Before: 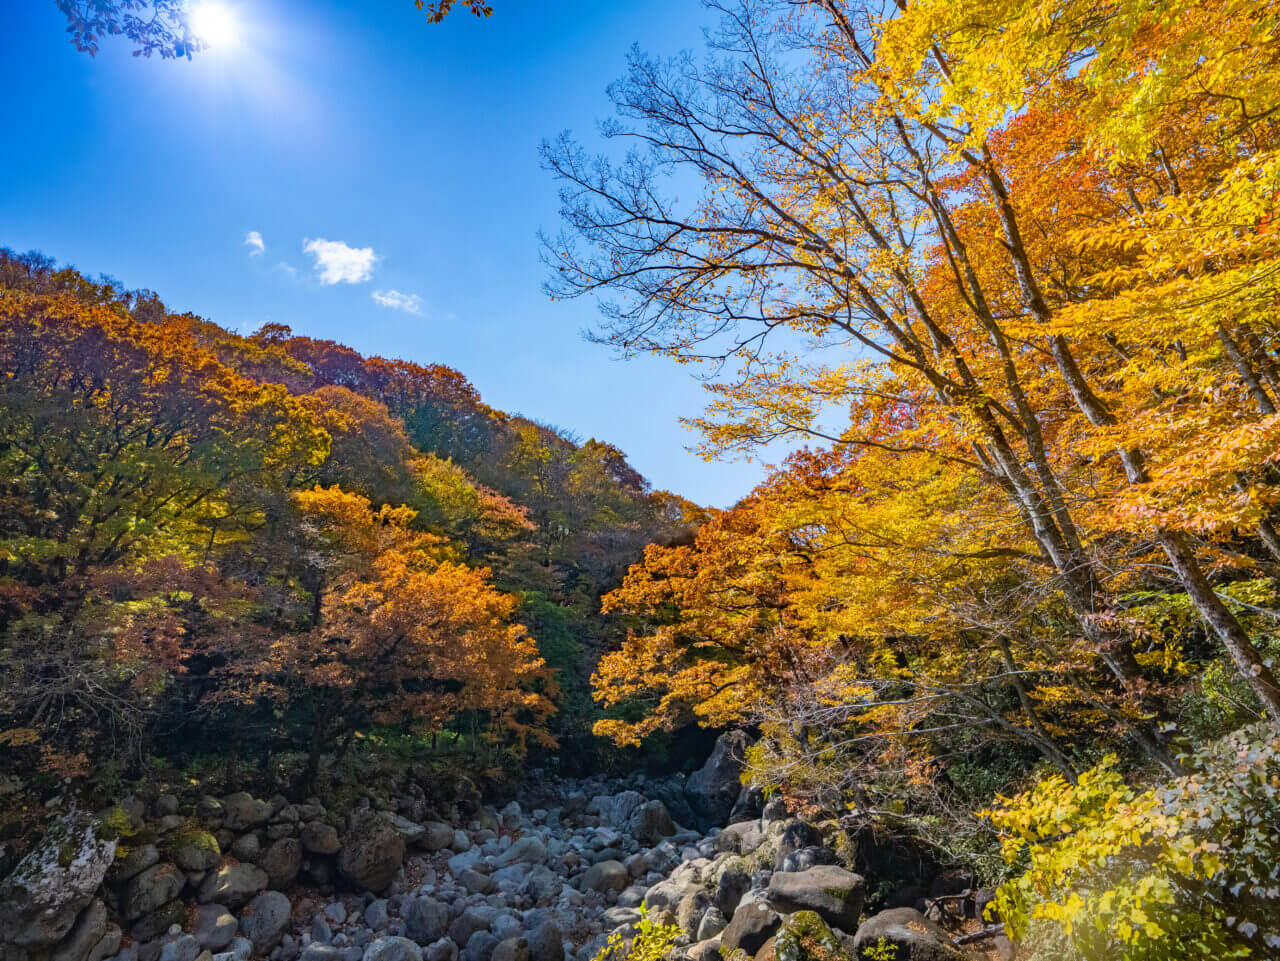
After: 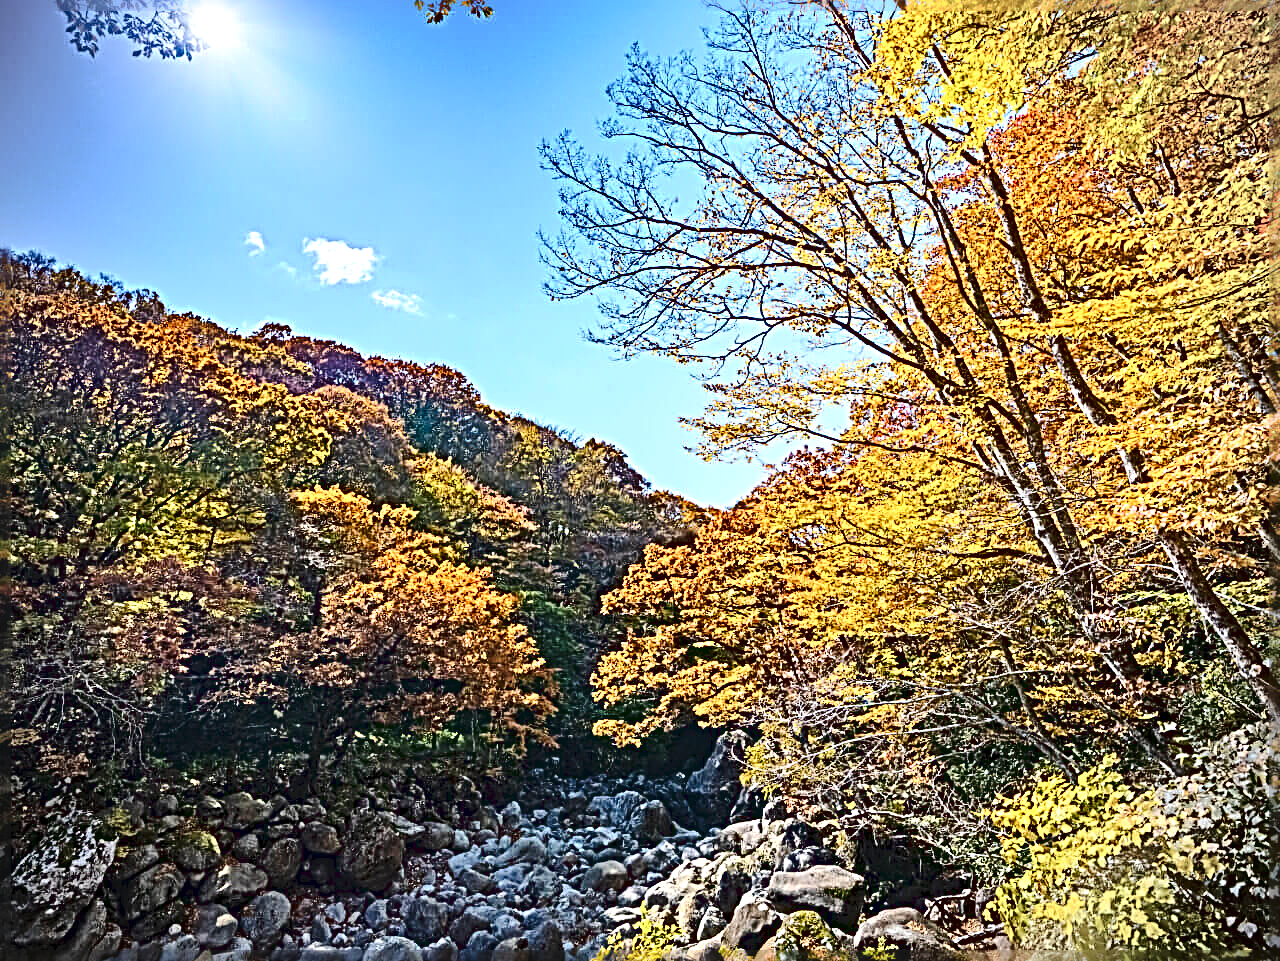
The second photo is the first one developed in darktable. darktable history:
sharpen: radius 4.001, amount 1.992
vignetting: on, module defaults
contrast brightness saturation: contrast 0.219
exposure: black level correction 0.001, exposure 0.499 EV, compensate highlight preservation false
tone curve: curves: ch0 [(0, 0) (0.003, 0.054) (0.011, 0.058) (0.025, 0.069) (0.044, 0.087) (0.069, 0.1) (0.1, 0.123) (0.136, 0.152) (0.177, 0.183) (0.224, 0.234) (0.277, 0.291) (0.335, 0.367) (0.399, 0.441) (0.468, 0.524) (0.543, 0.6) (0.623, 0.673) (0.709, 0.744) (0.801, 0.812) (0.898, 0.89) (1, 1)], preserve colors none
